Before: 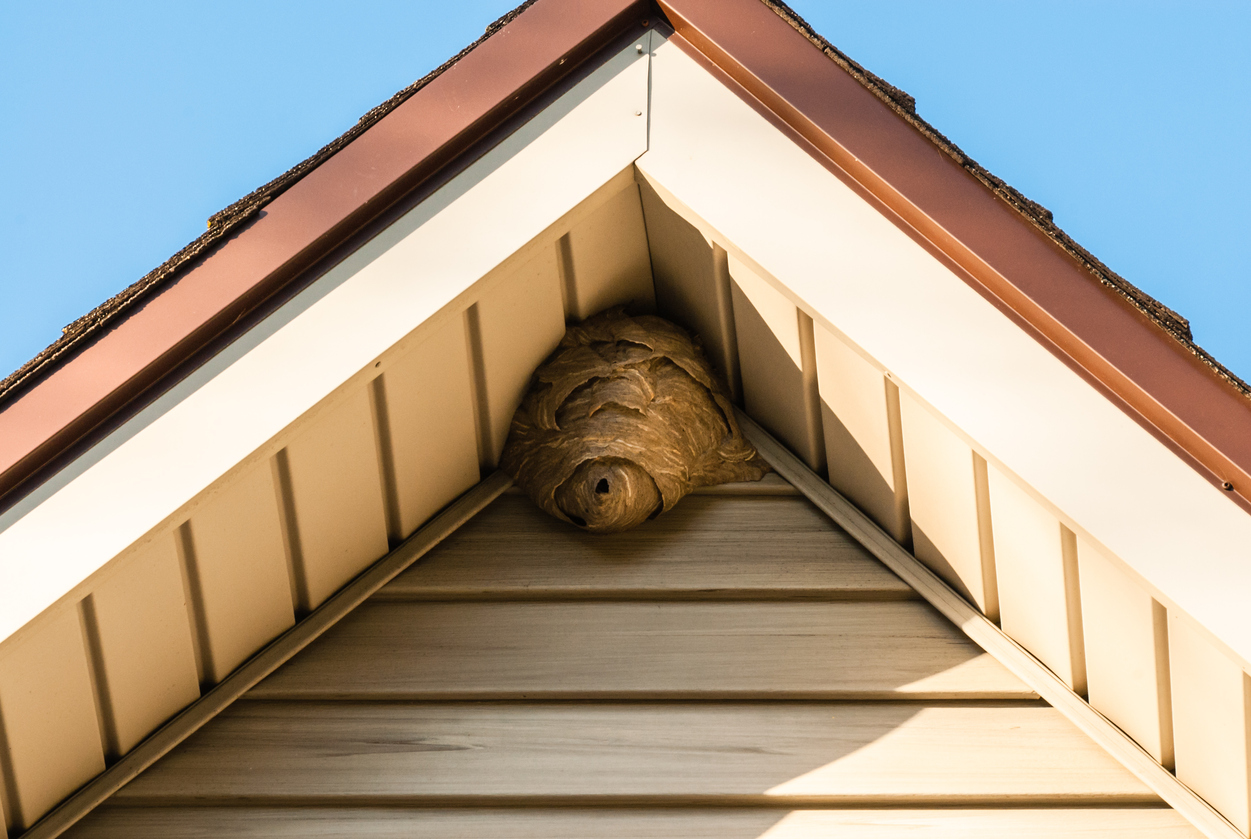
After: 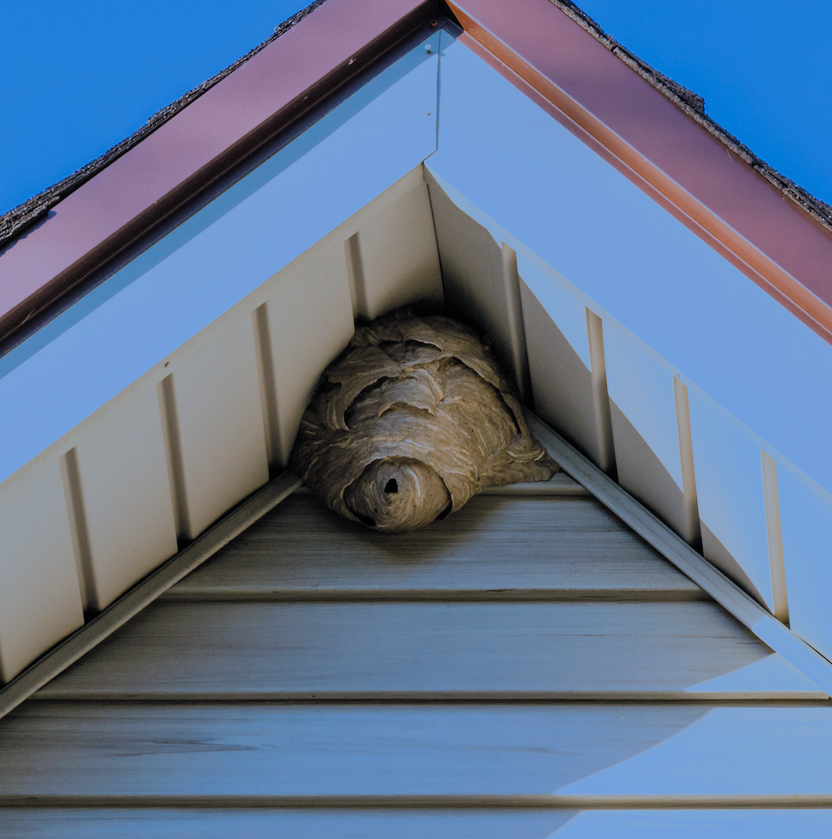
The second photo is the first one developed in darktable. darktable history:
filmic rgb: white relative exposure 8 EV, threshold 3 EV, hardness 2.44, latitude 10.07%, contrast 0.72, highlights saturation mix 10%, shadows ↔ highlights balance 1.38%, color science v4 (2020), enable highlight reconstruction true
crop: left 16.899%, right 16.556%
color calibration: illuminant as shot in camera, x 0.442, y 0.413, temperature 2903.13 K
